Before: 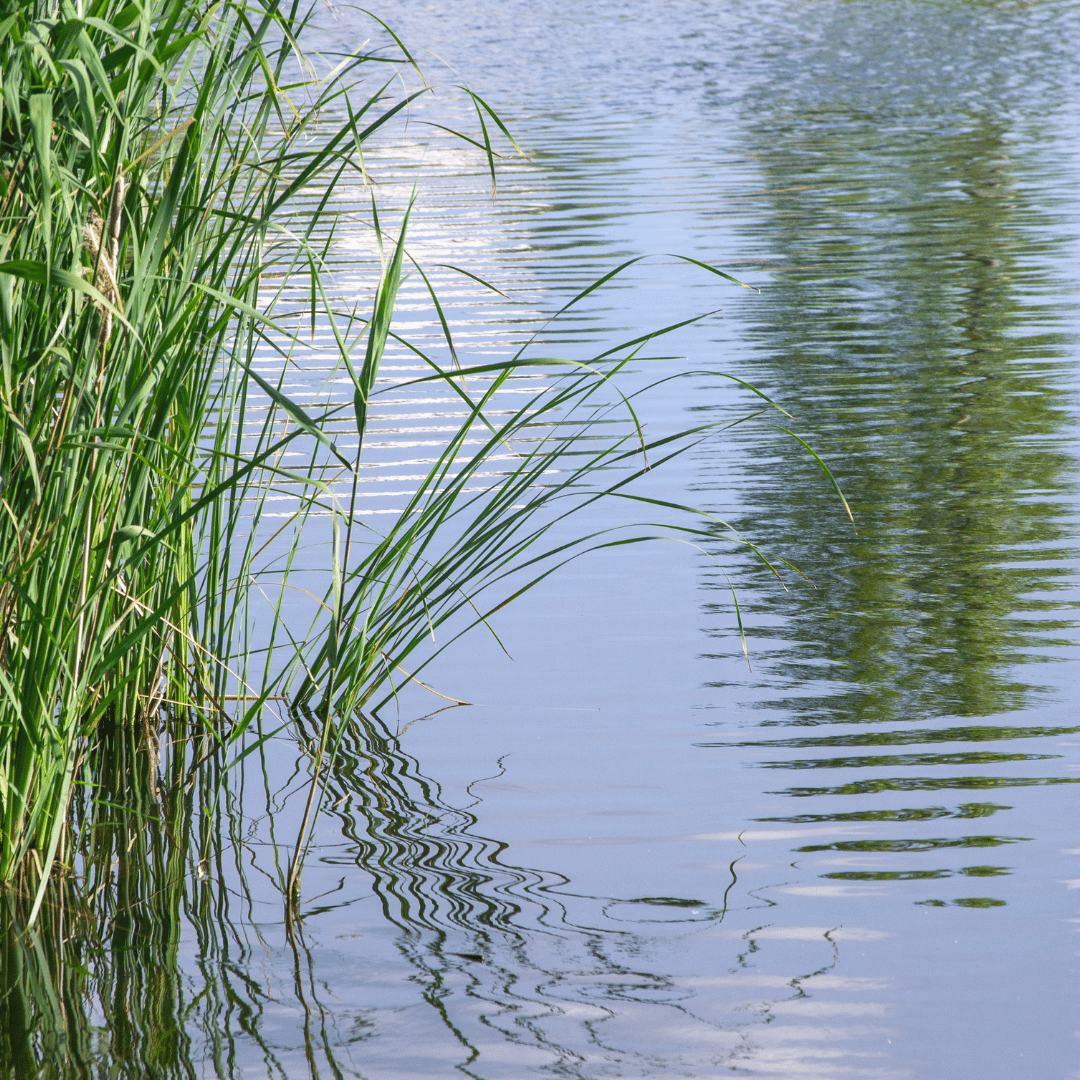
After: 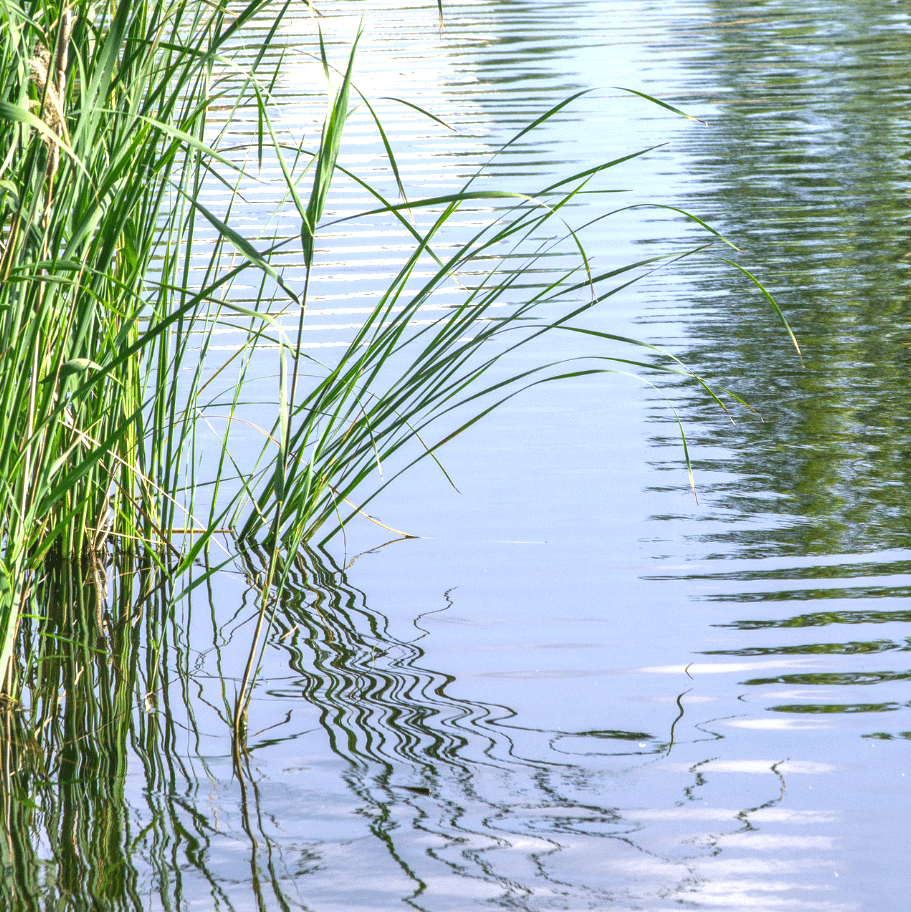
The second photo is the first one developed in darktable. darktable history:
crop and rotate: left 4.969%, top 15.479%, right 10.654%
local contrast: on, module defaults
shadows and highlights: shadows 25.09, highlights -24.24
exposure: exposure 0.639 EV, compensate highlight preservation false
tone equalizer: on, module defaults
